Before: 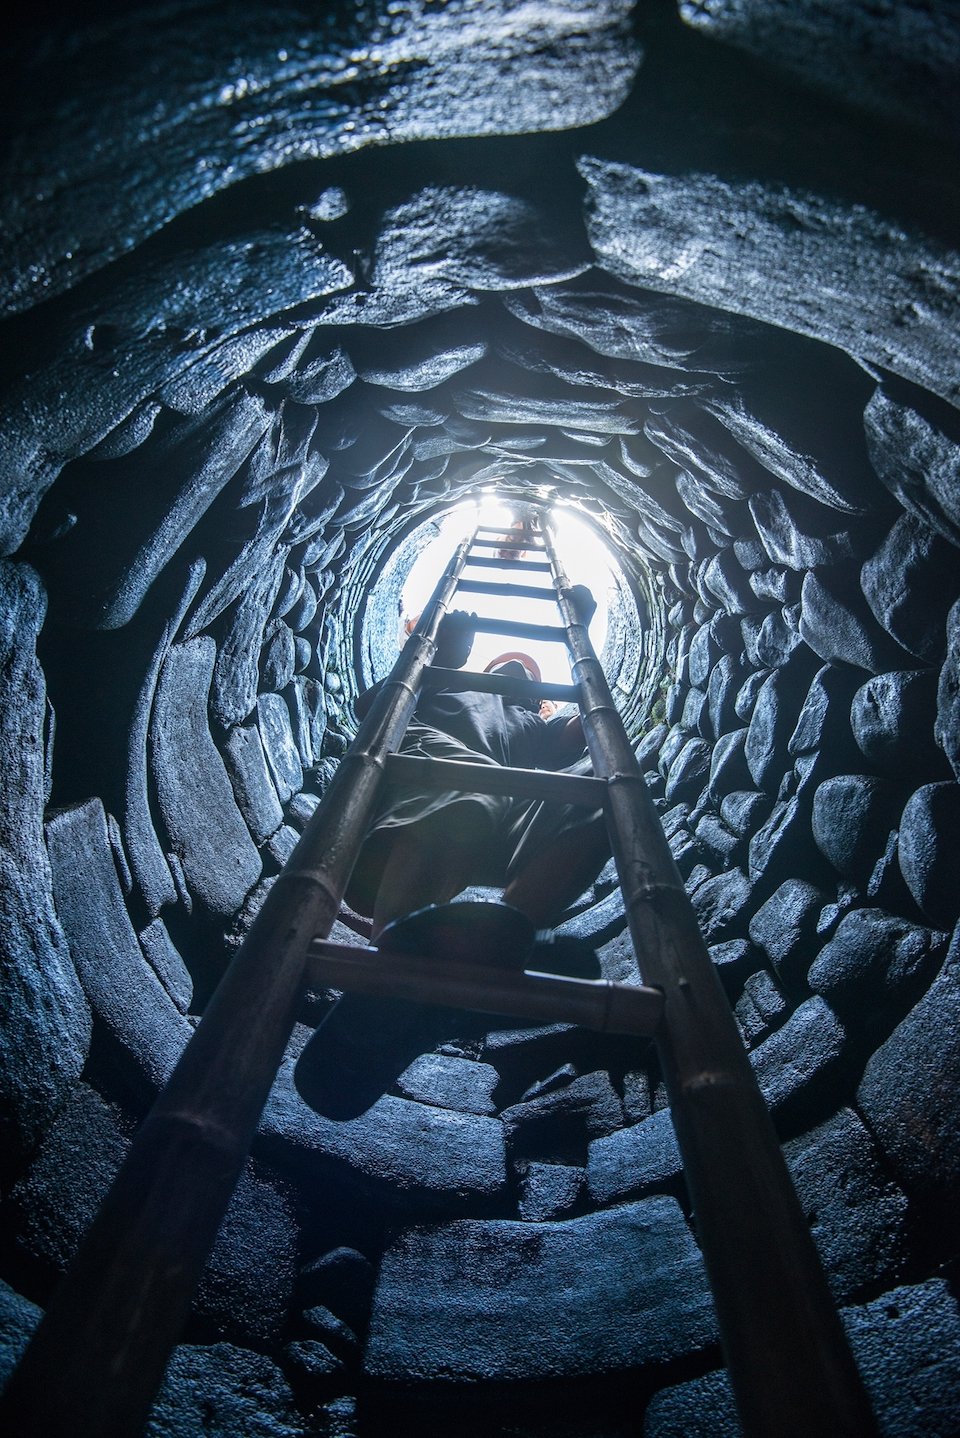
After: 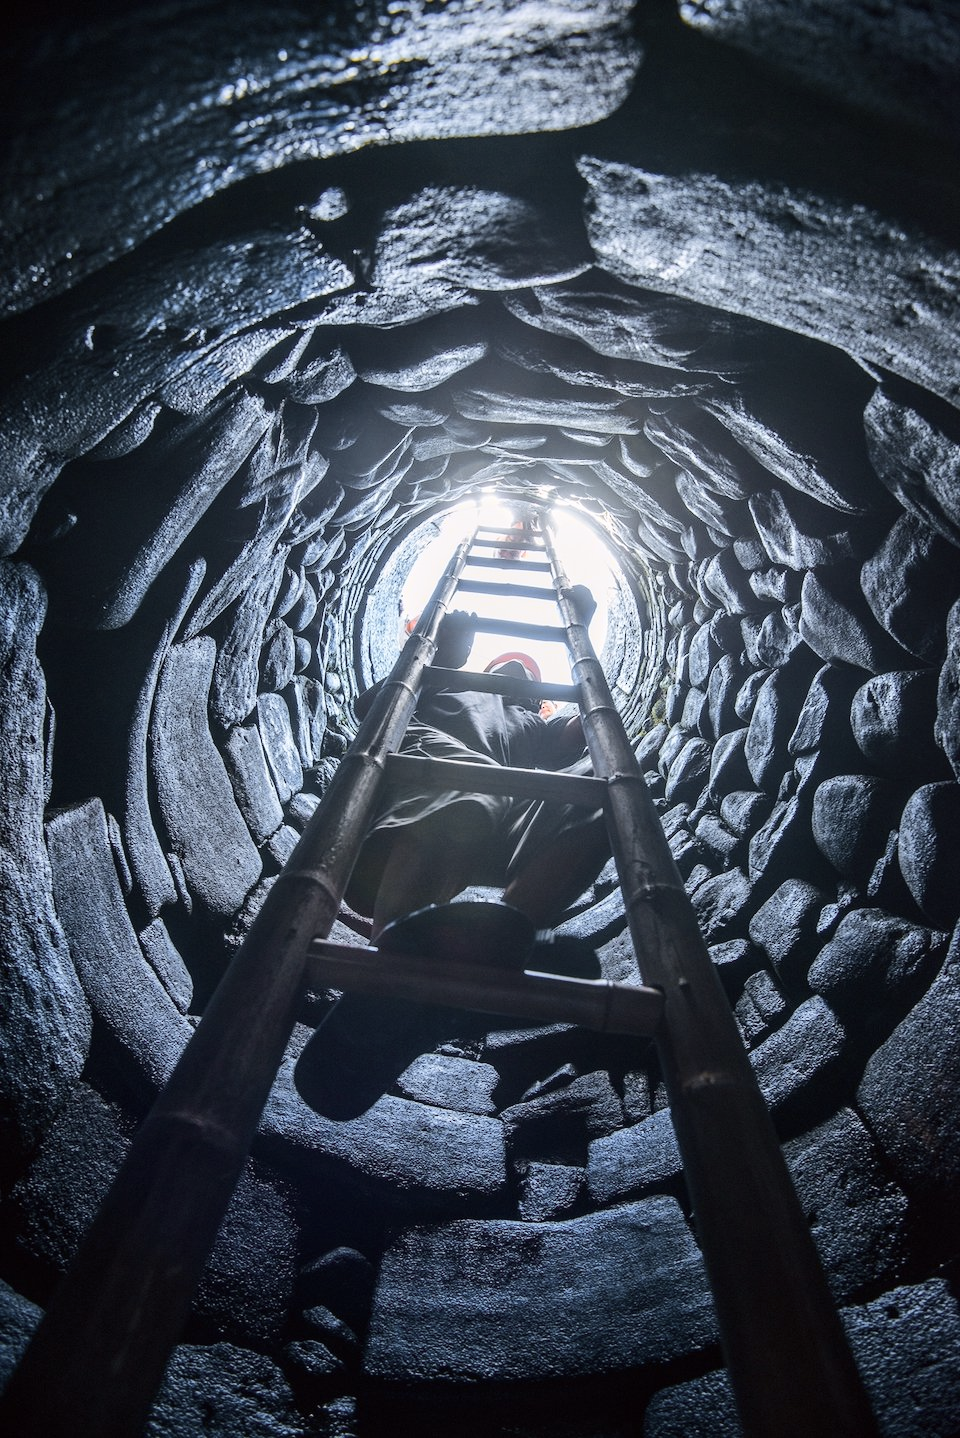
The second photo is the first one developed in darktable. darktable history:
tone curve: curves: ch0 [(0, 0) (0.239, 0.248) (0.508, 0.606) (0.828, 0.878) (1, 1)]; ch1 [(0, 0) (0.401, 0.42) (0.442, 0.47) (0.492, 0.498) (0.511, 0.516) (0.555, 0.586) (0.681, 0.739) (1, 1)]; ch2 [(0, 0) (0.411, 0.433) (0.5, 0.504) (0.545, 0.574) (1, 1)], color space Lab, independent channels, preserve colors none
